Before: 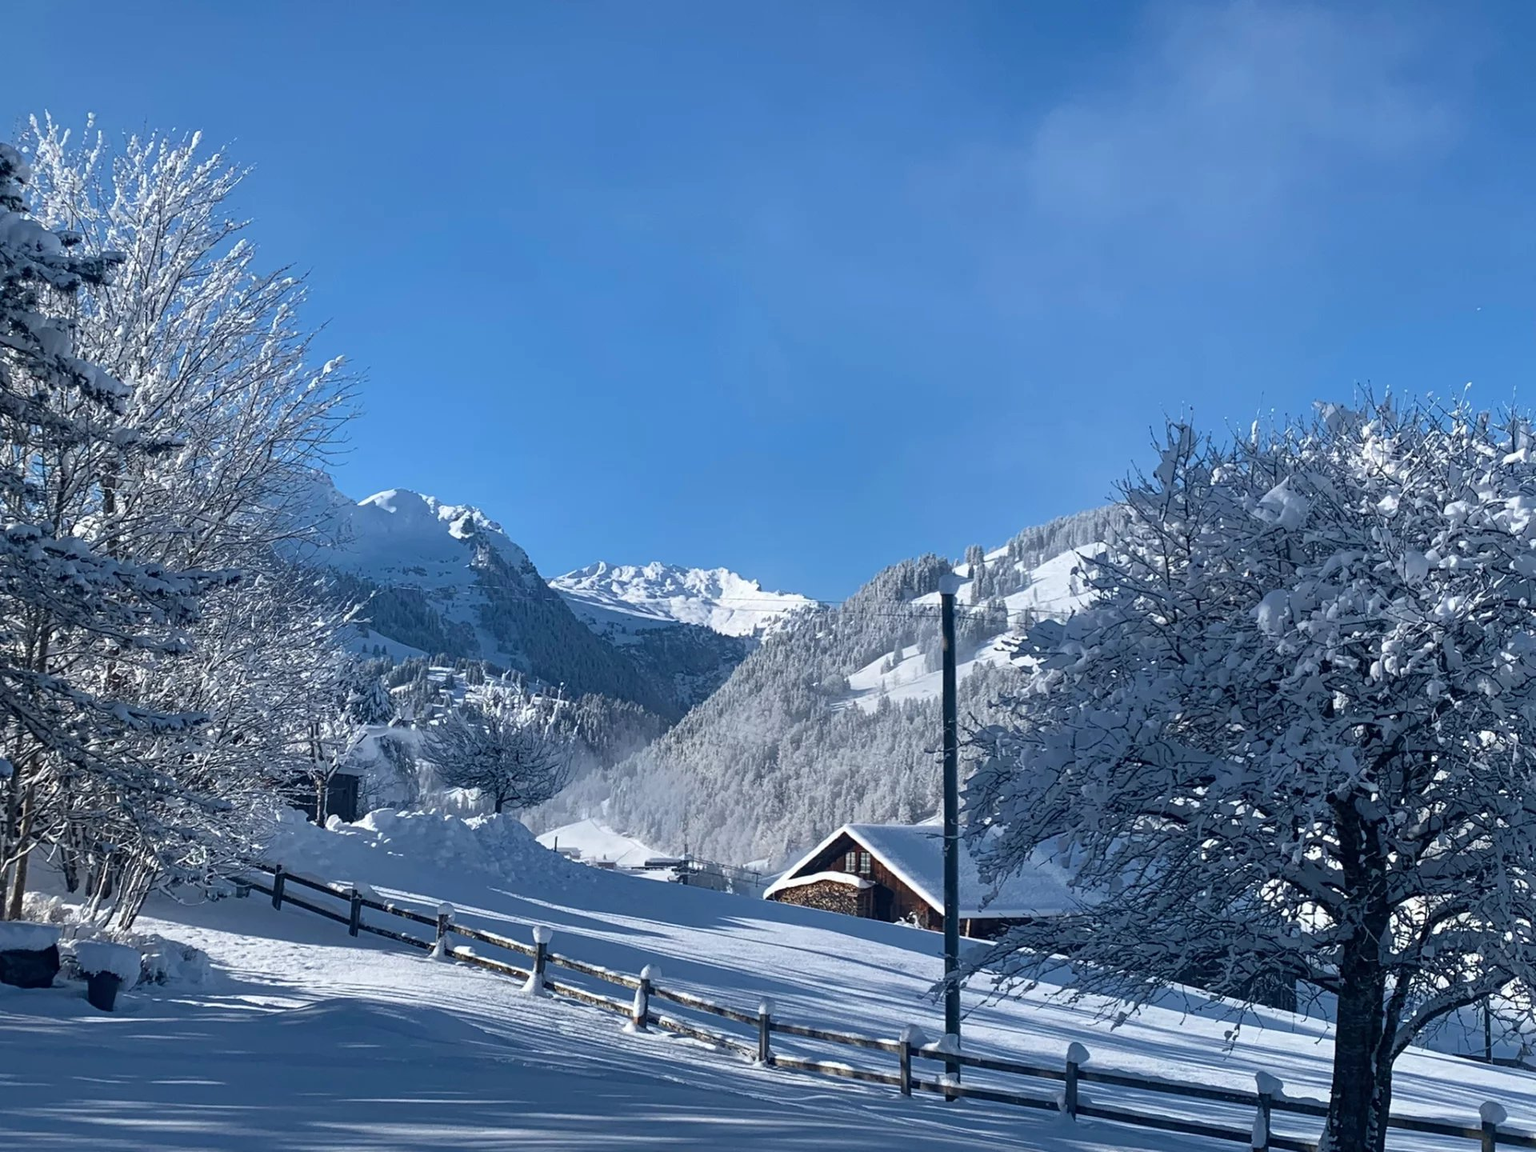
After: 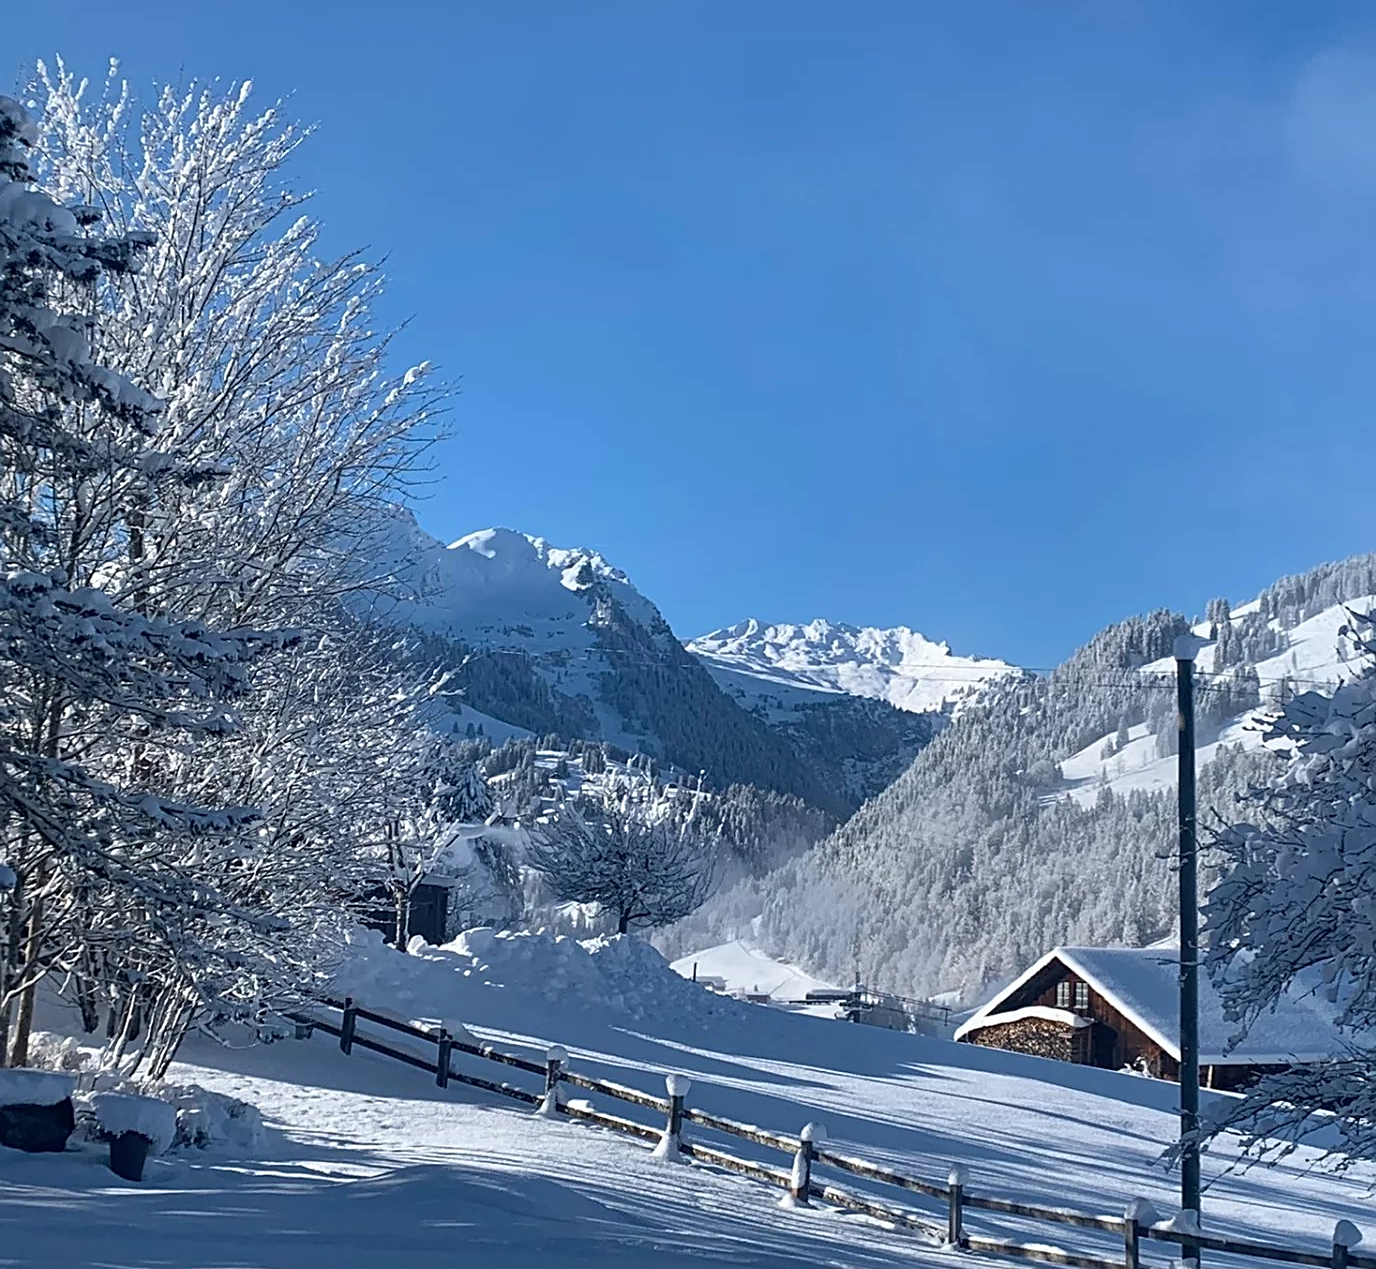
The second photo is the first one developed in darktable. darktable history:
crop: top 5.803%, right 27.864%, bottom 5.804%
sharpen: on, module defaults
